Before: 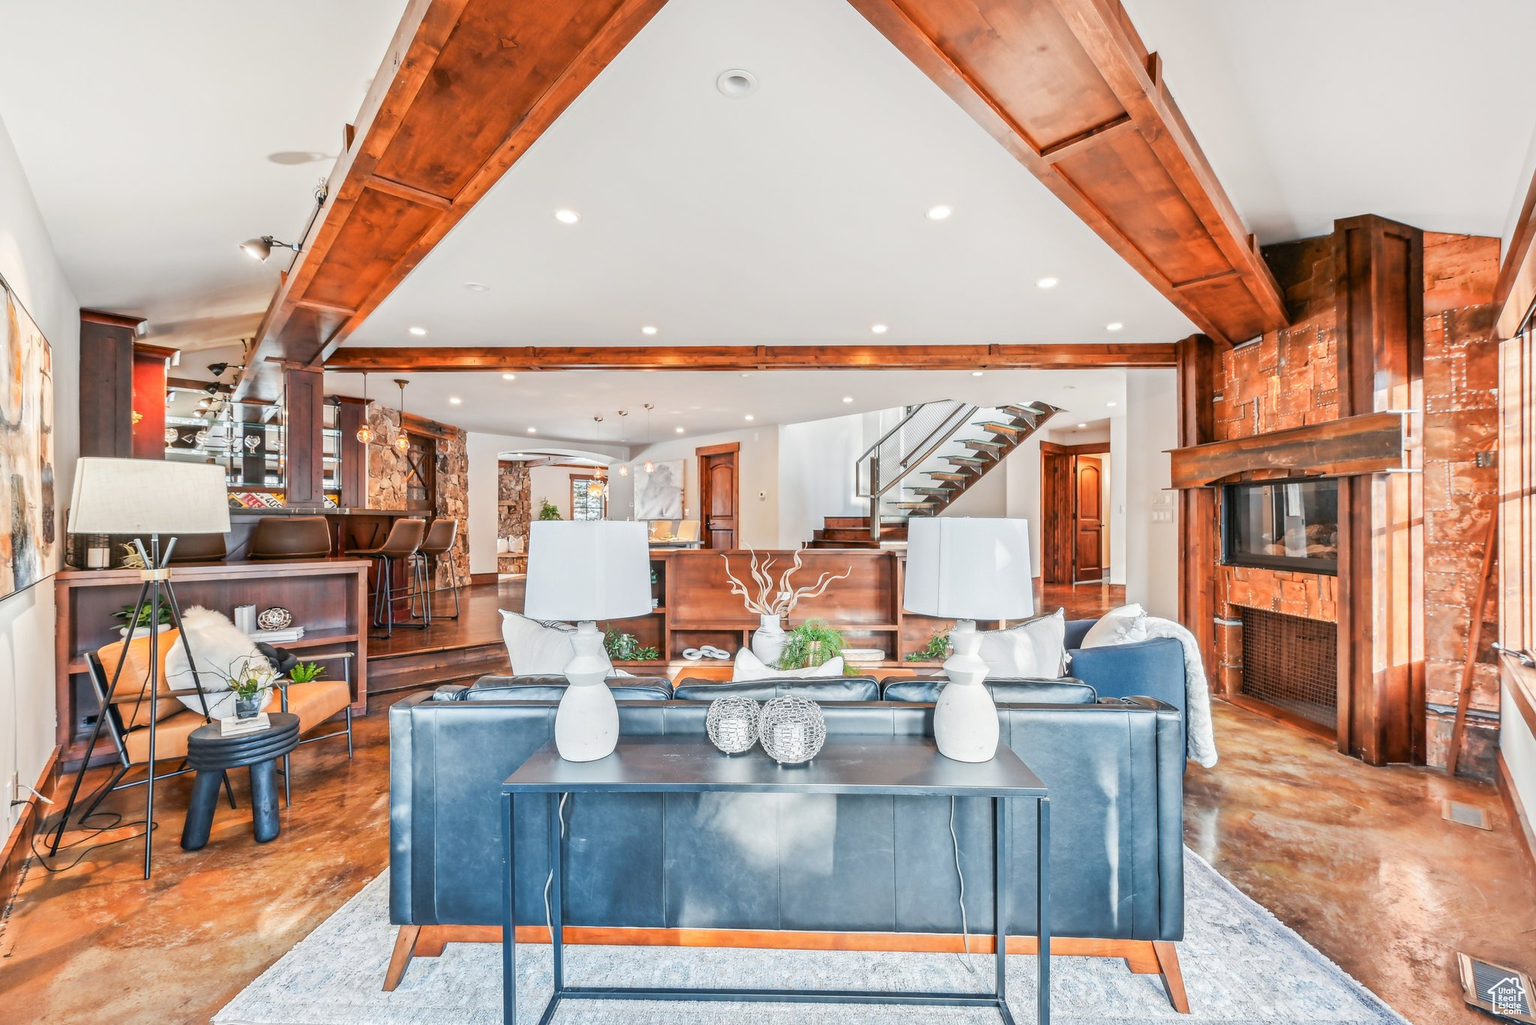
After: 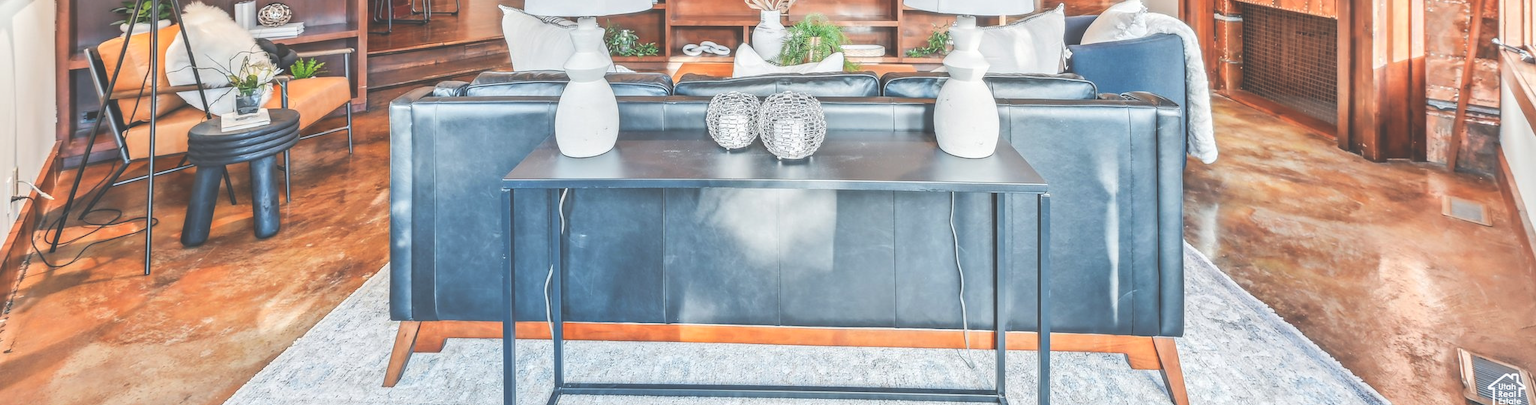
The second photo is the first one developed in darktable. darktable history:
exposure: black level correction -0.042, exposure 0.06 EV, compensate highlight preservation false
local contrast: mode bilateral grid, contrast 15, coarseness 37, detail 104%, midtone range 0.2
crop and rotate: top 58.994%, bottom 1.466%
